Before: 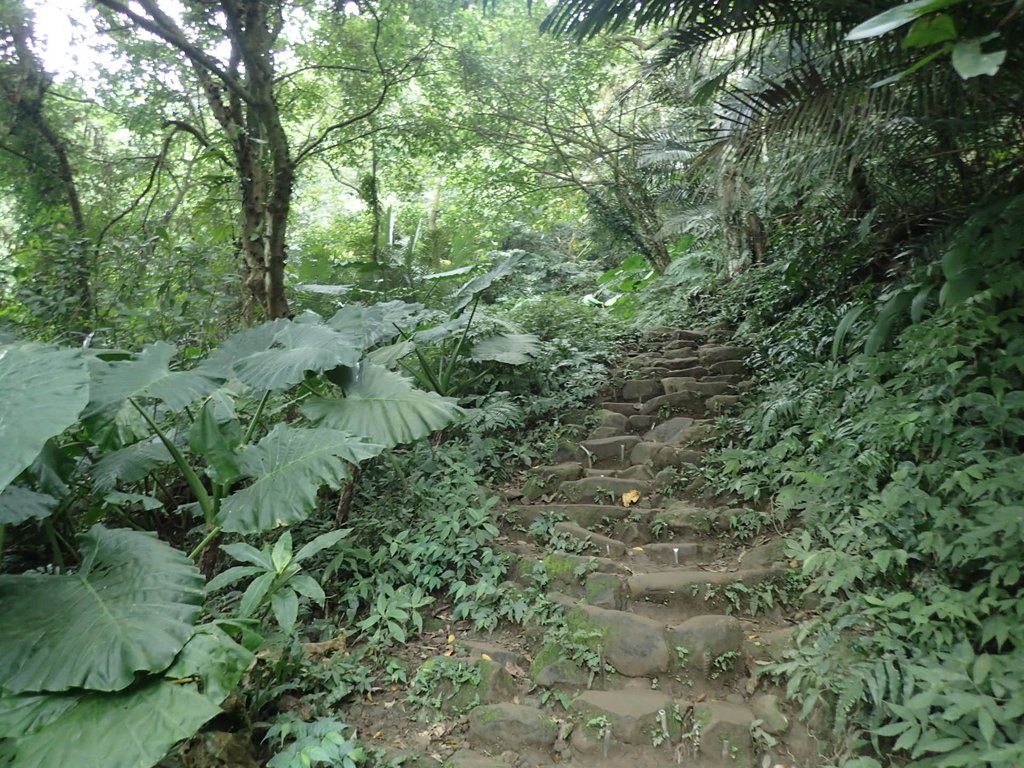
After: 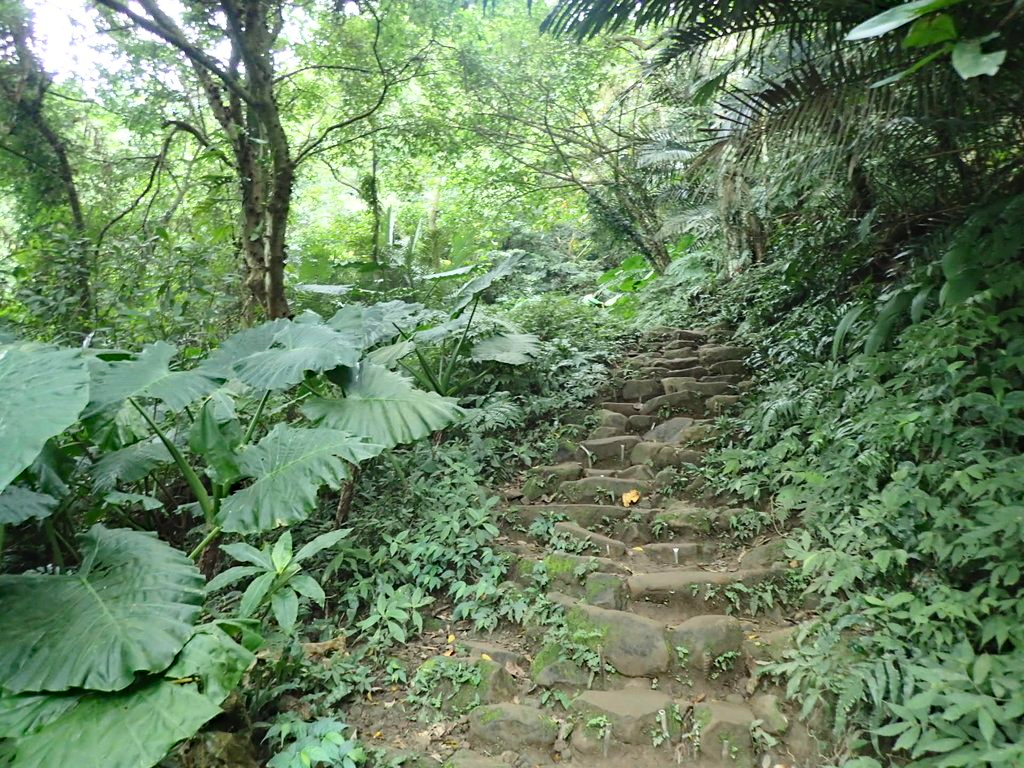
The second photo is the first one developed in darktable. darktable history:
contrast brightness saturation: contrast 0.2, brightness 0.16, saturation 0.22
haze removal: compatibility mode true, adaptive false
